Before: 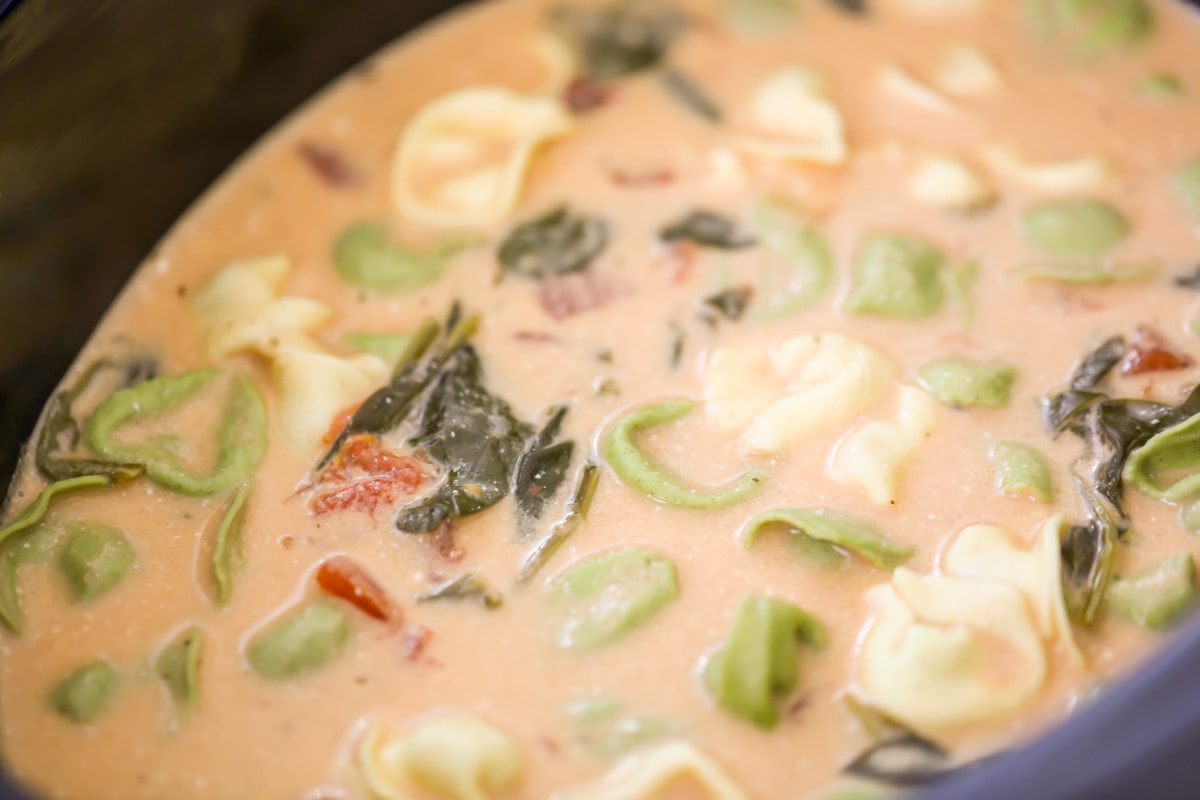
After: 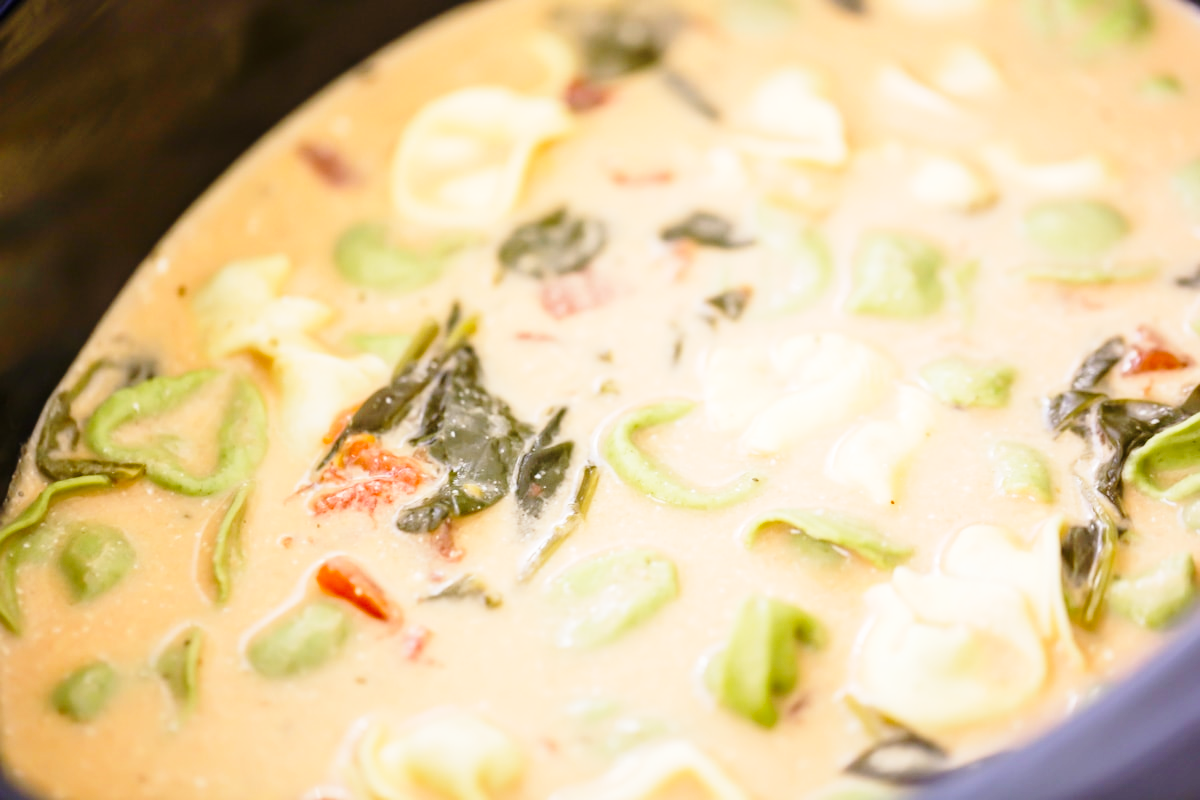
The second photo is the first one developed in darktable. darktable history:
base curve: curves: ch0 [(0, 0) (0.028, 0.03) (0.121, 0.232) (0.46, 0.748) (0.859, 0.968) (1, 1)], preserve colors none
color zones: curves: ch1 [(0, 0.523) (0.143, 0.545) (0.286, 0.52) (0.429, 0.506) (0.571, 0.503) (0.714, 0.503) (0.857, 0.508) (1, 0.523)]
